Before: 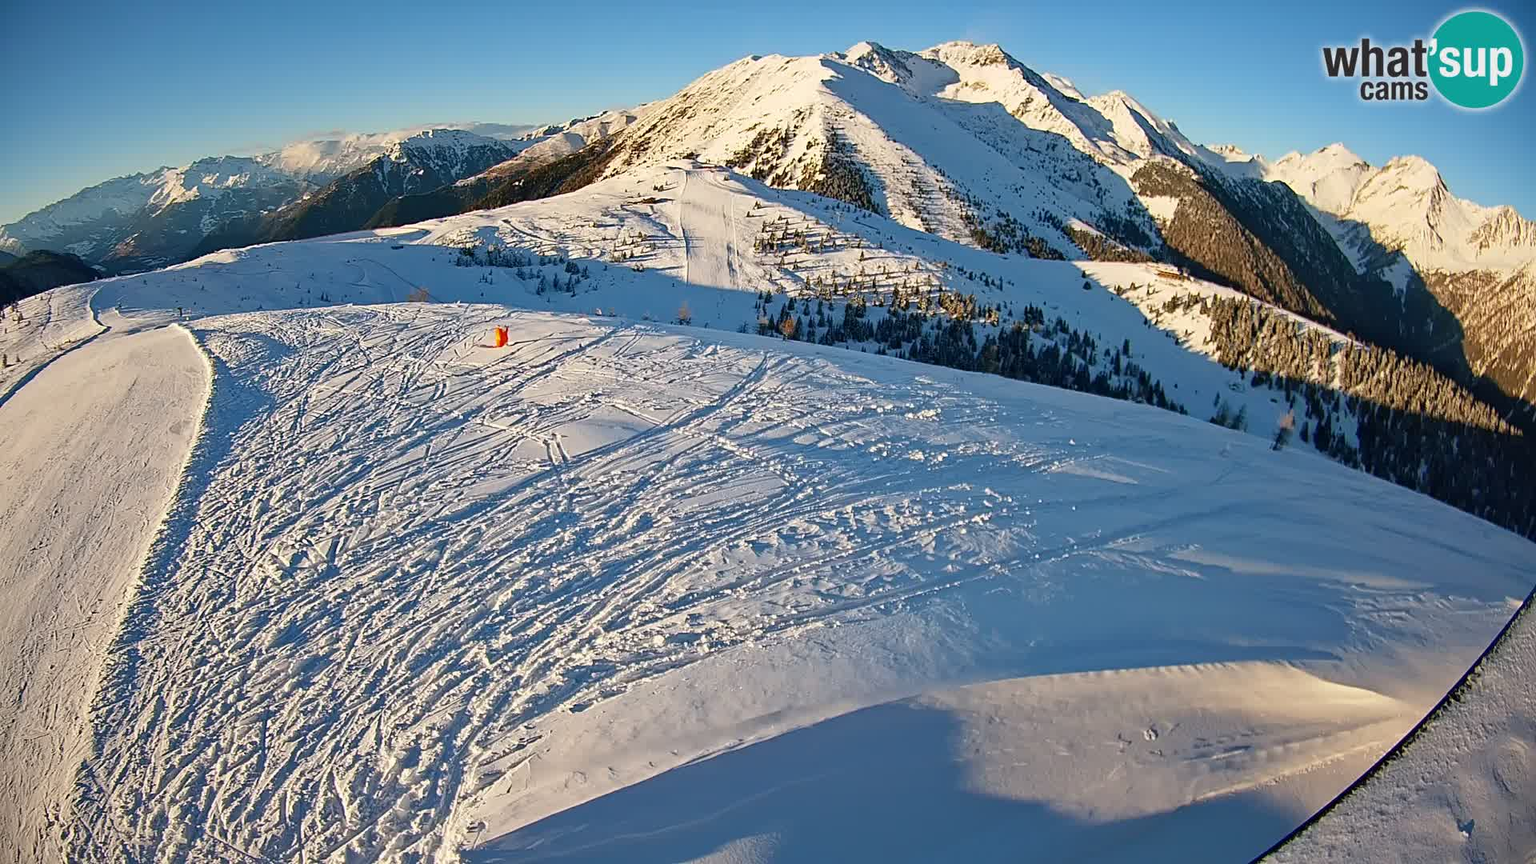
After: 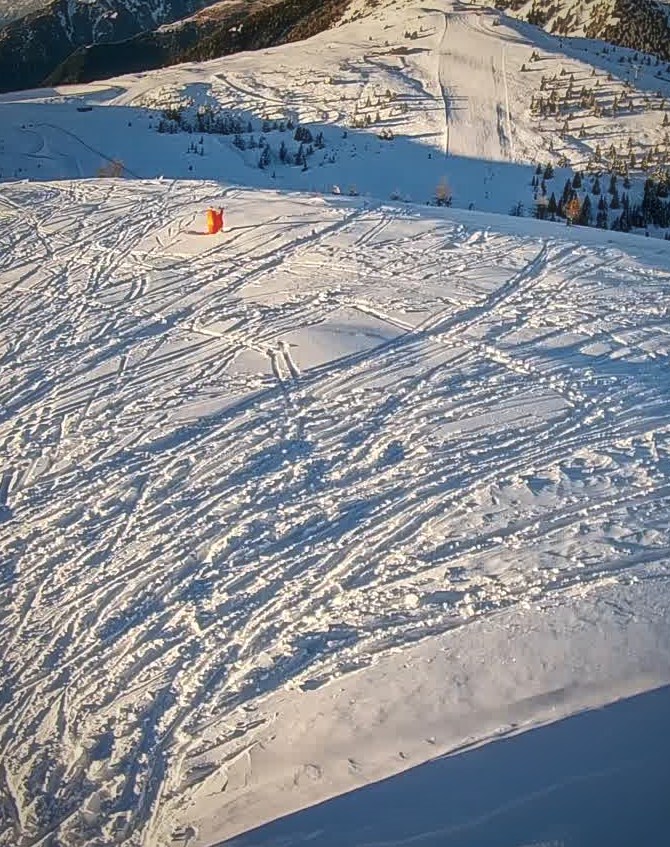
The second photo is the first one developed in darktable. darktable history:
haze removal: strength -0.11, compatibility mode true, adaptive false
vignetting: fall-off start 71.74%, saturation 0.036, unbound false
crop and rotate: left 21.506%, top 18.569%, right 43.546%, bottom 2.966%
levels: black 0.018%
local contrast: on, module defaults
